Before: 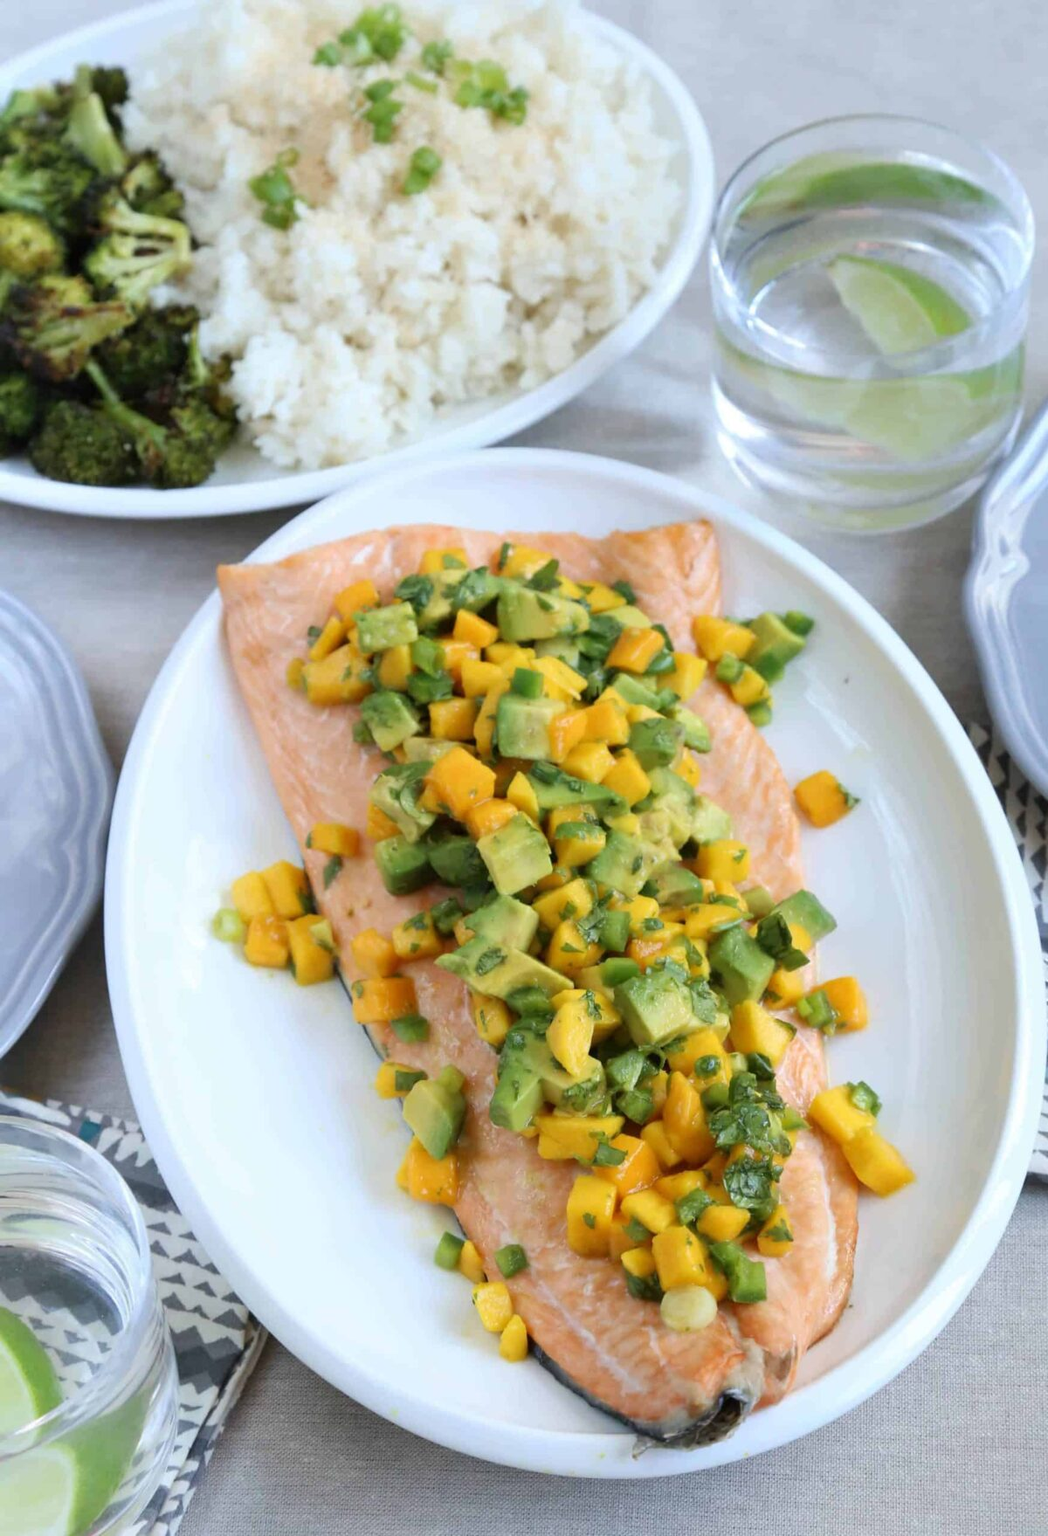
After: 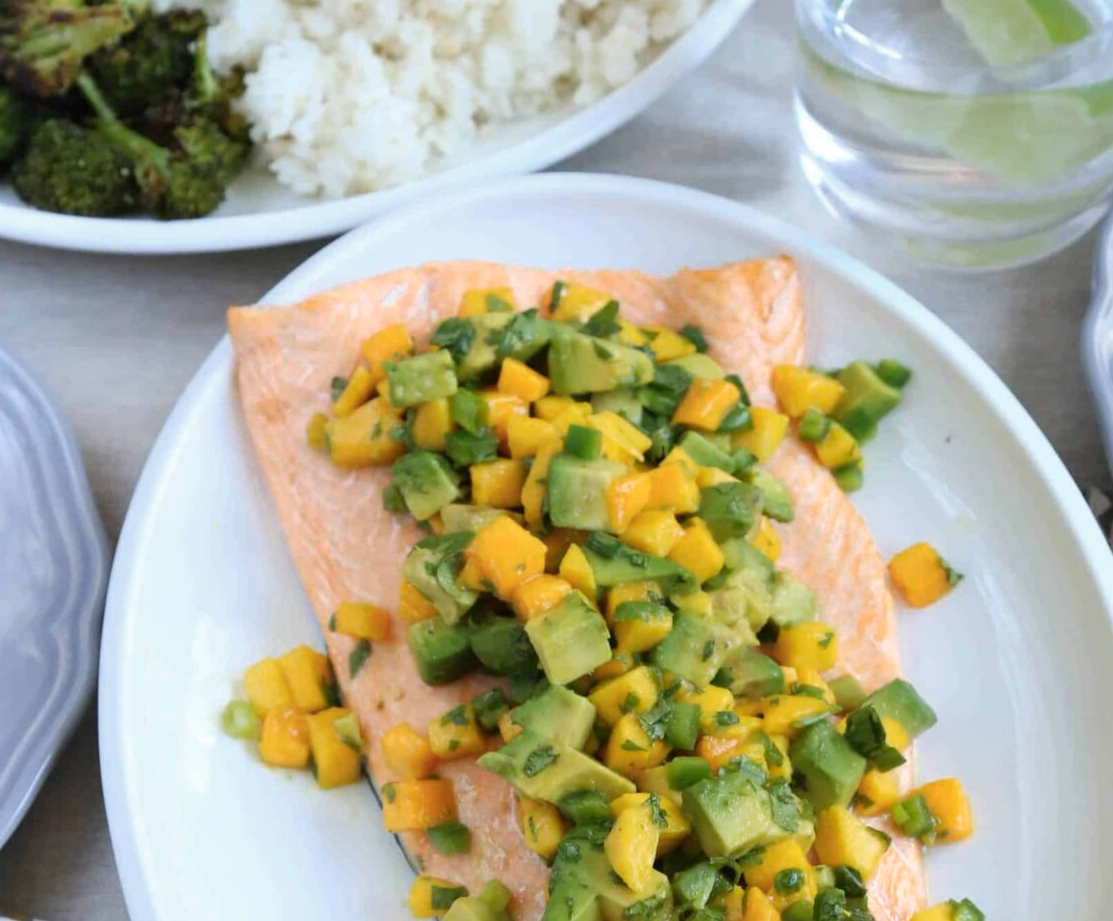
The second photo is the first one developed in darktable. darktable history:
crop: left 1.818%, top 19.376%, right 5.403%, bottom 28.228%
color zones: curves: ch0 [(0, 0.465) (0.092, 0.596) (0.289, 0.464) (0.429, 0.453) (0.571, 0.464) (0.714, 0.455) (0.857, 0.462) (1, 0.465)]
